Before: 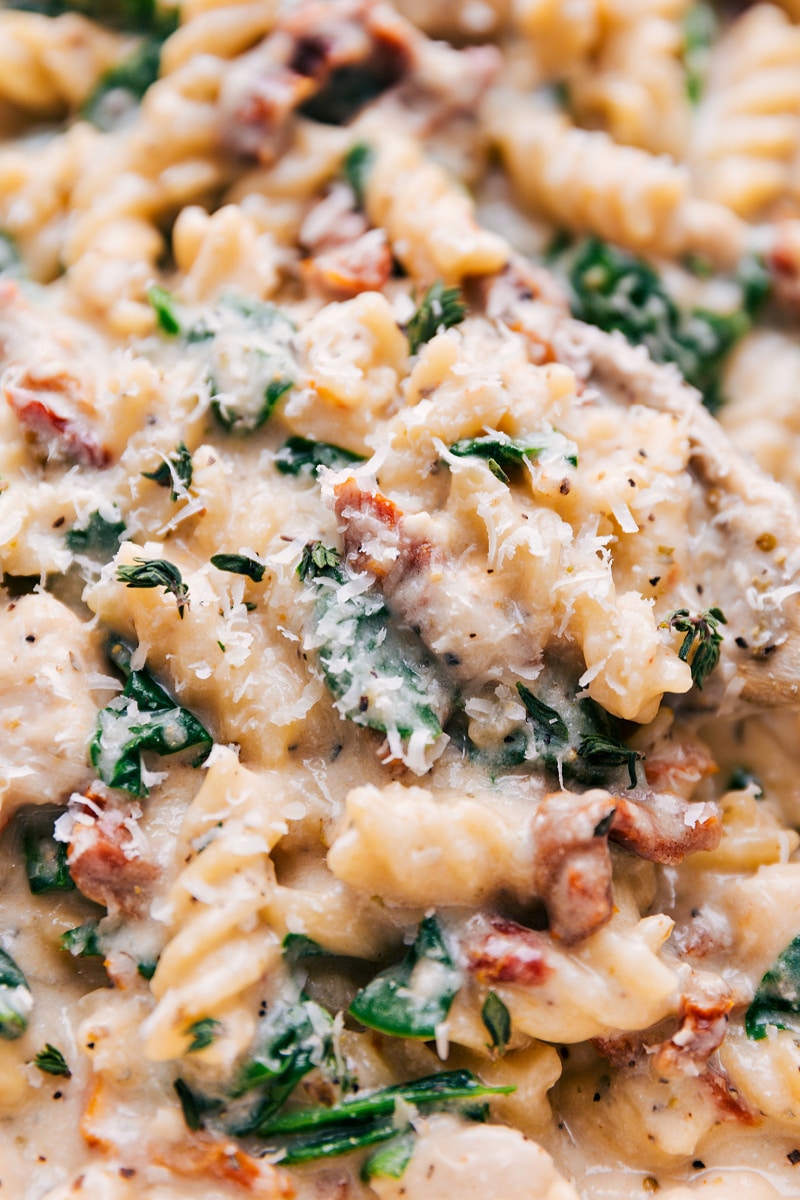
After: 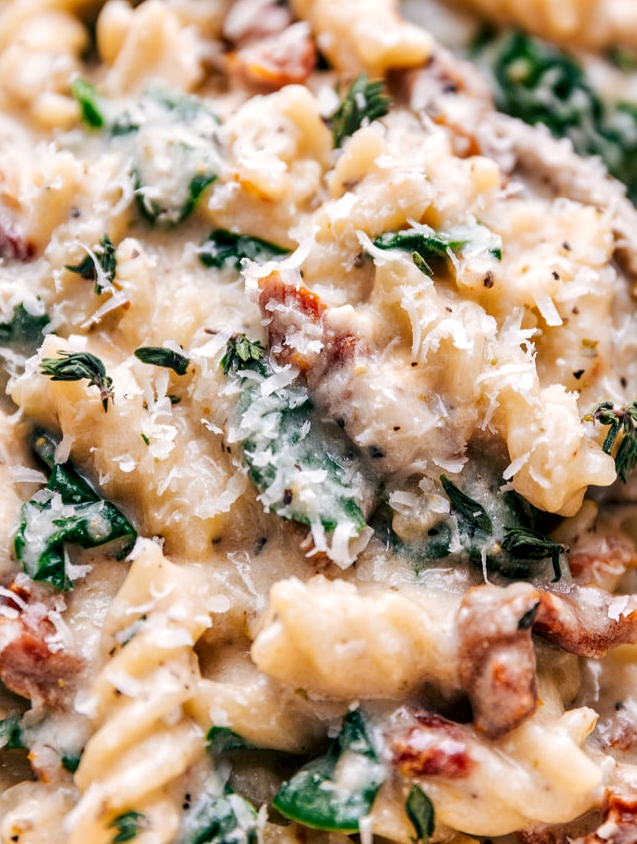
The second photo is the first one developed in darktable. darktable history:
crop: left 9.623%, top 17.282%, right 10.651%, bottom 12.336%
local contrast: highlights 62%, detail 143%, midtone range 0.433
